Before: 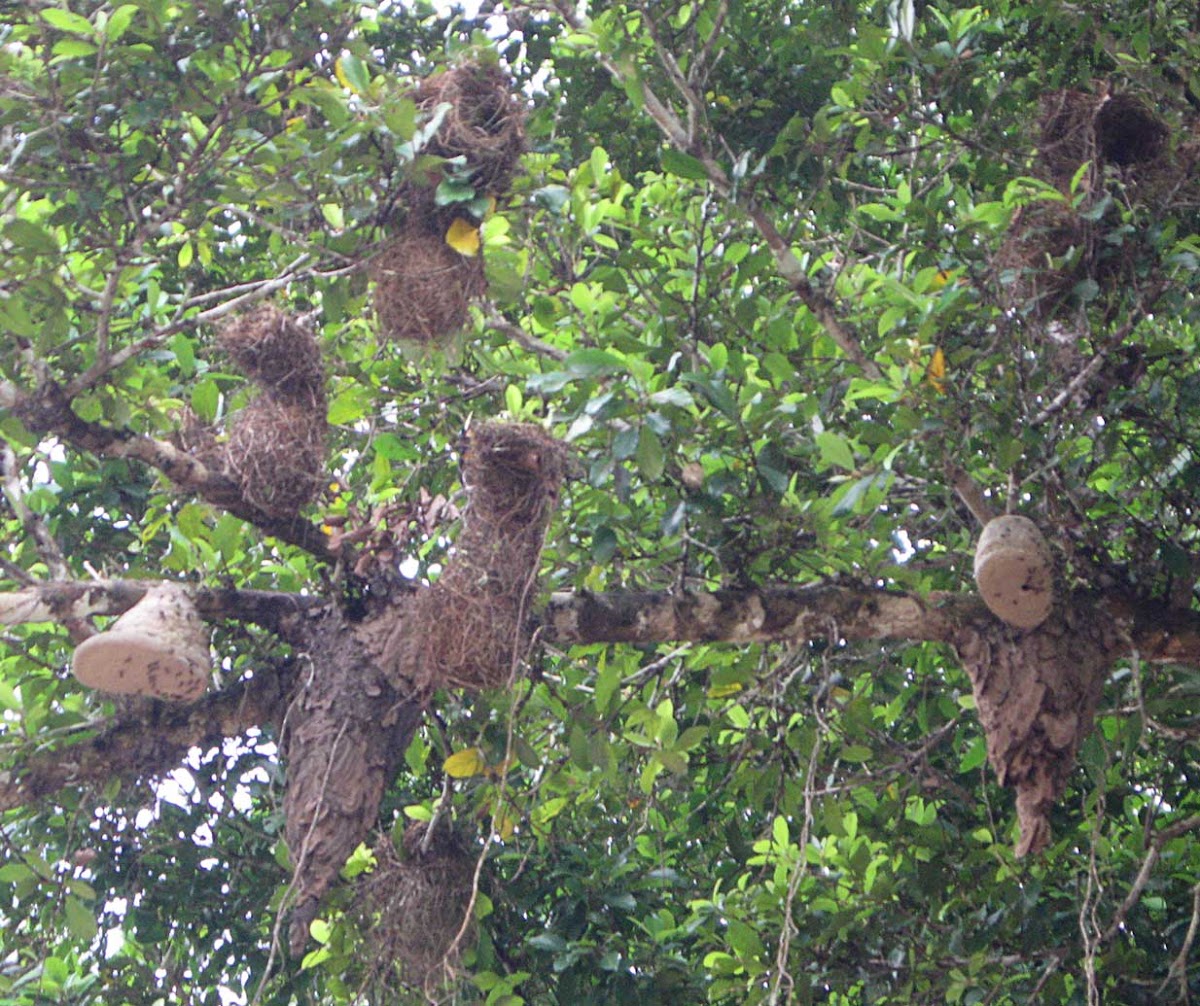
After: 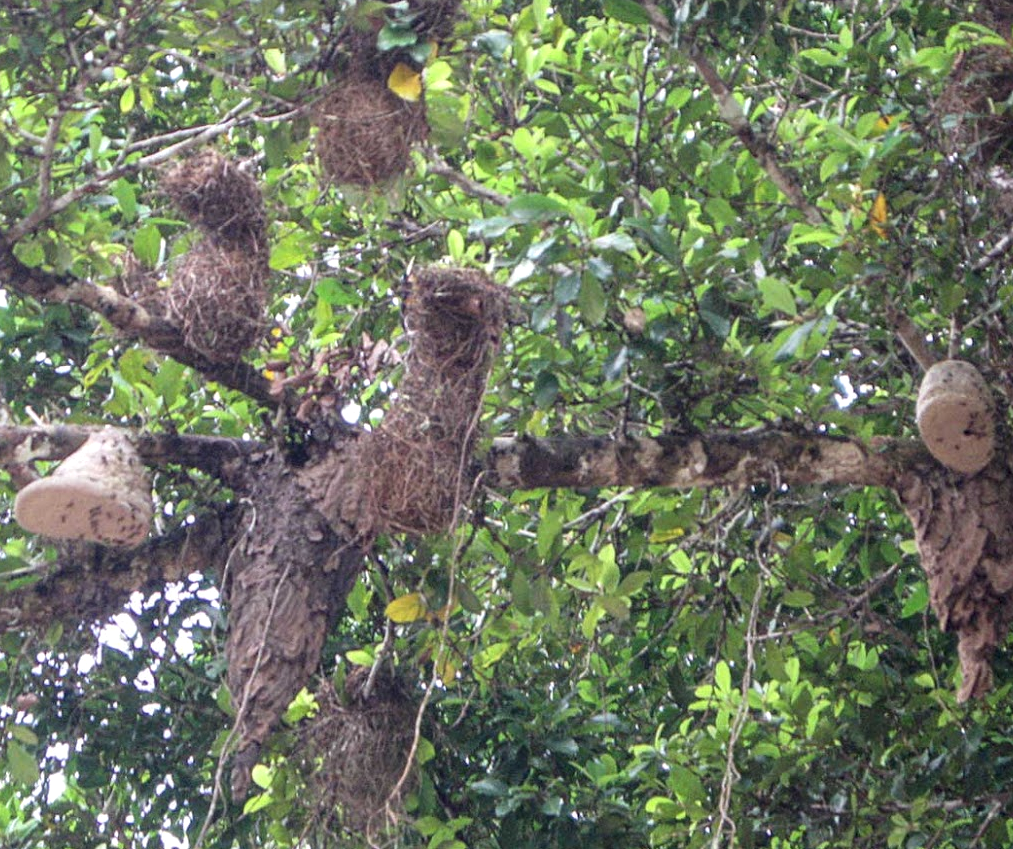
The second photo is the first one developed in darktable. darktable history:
crop and rotate: left 4.842%, top 15.51%, right 10.668%
local contrast: detail 130%
